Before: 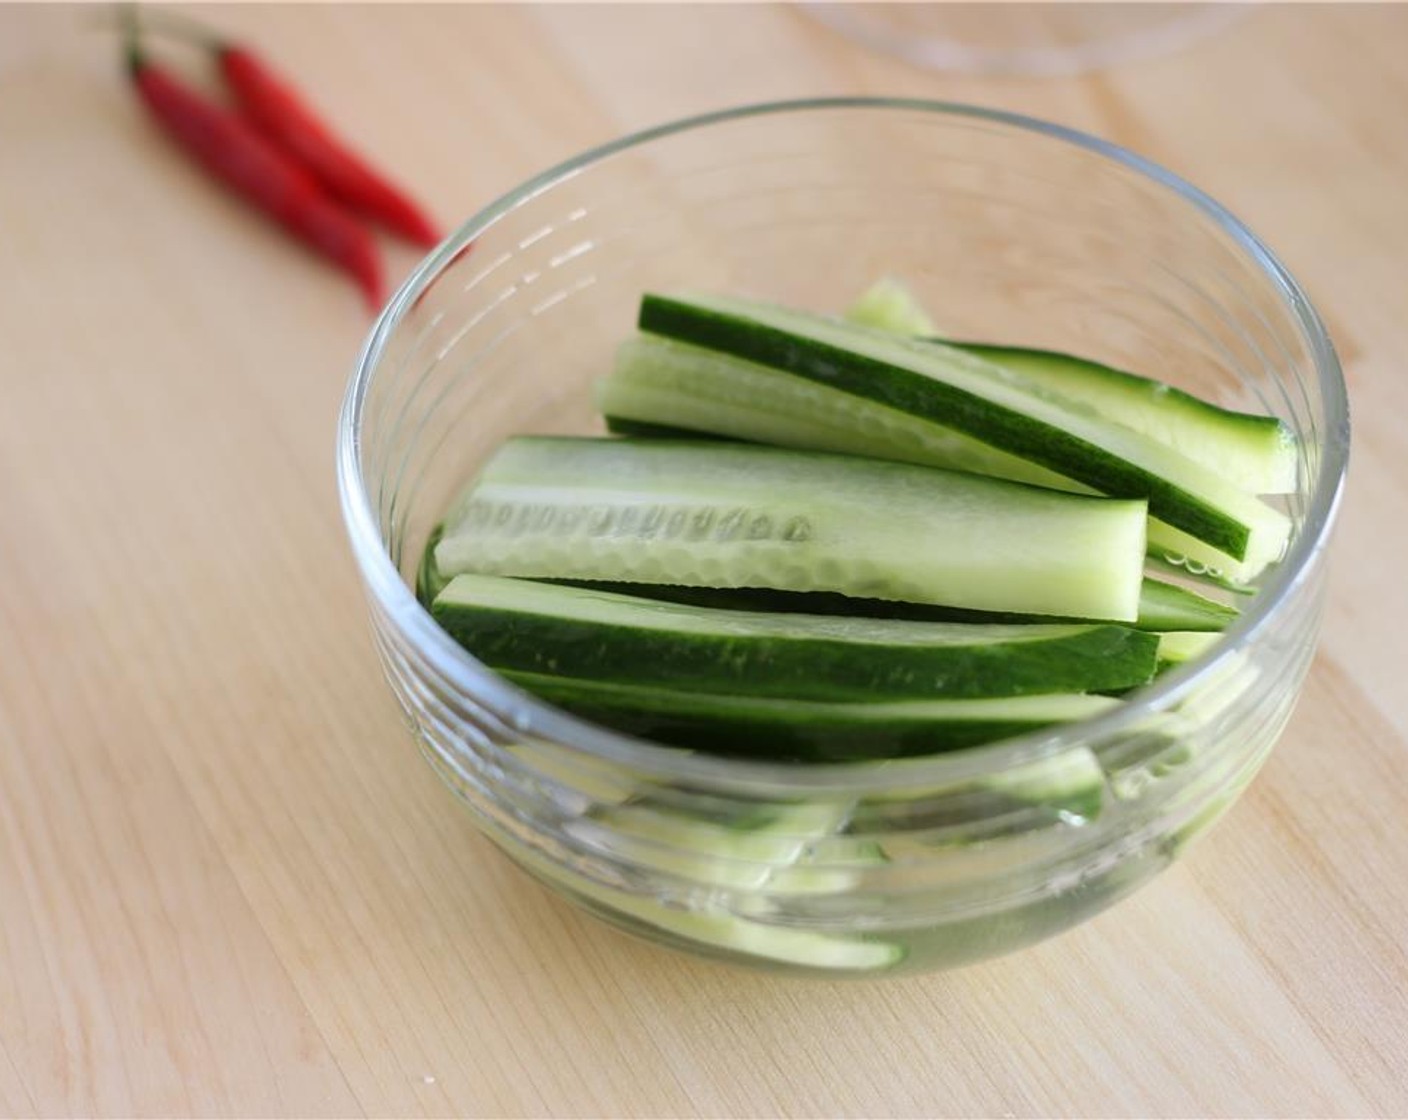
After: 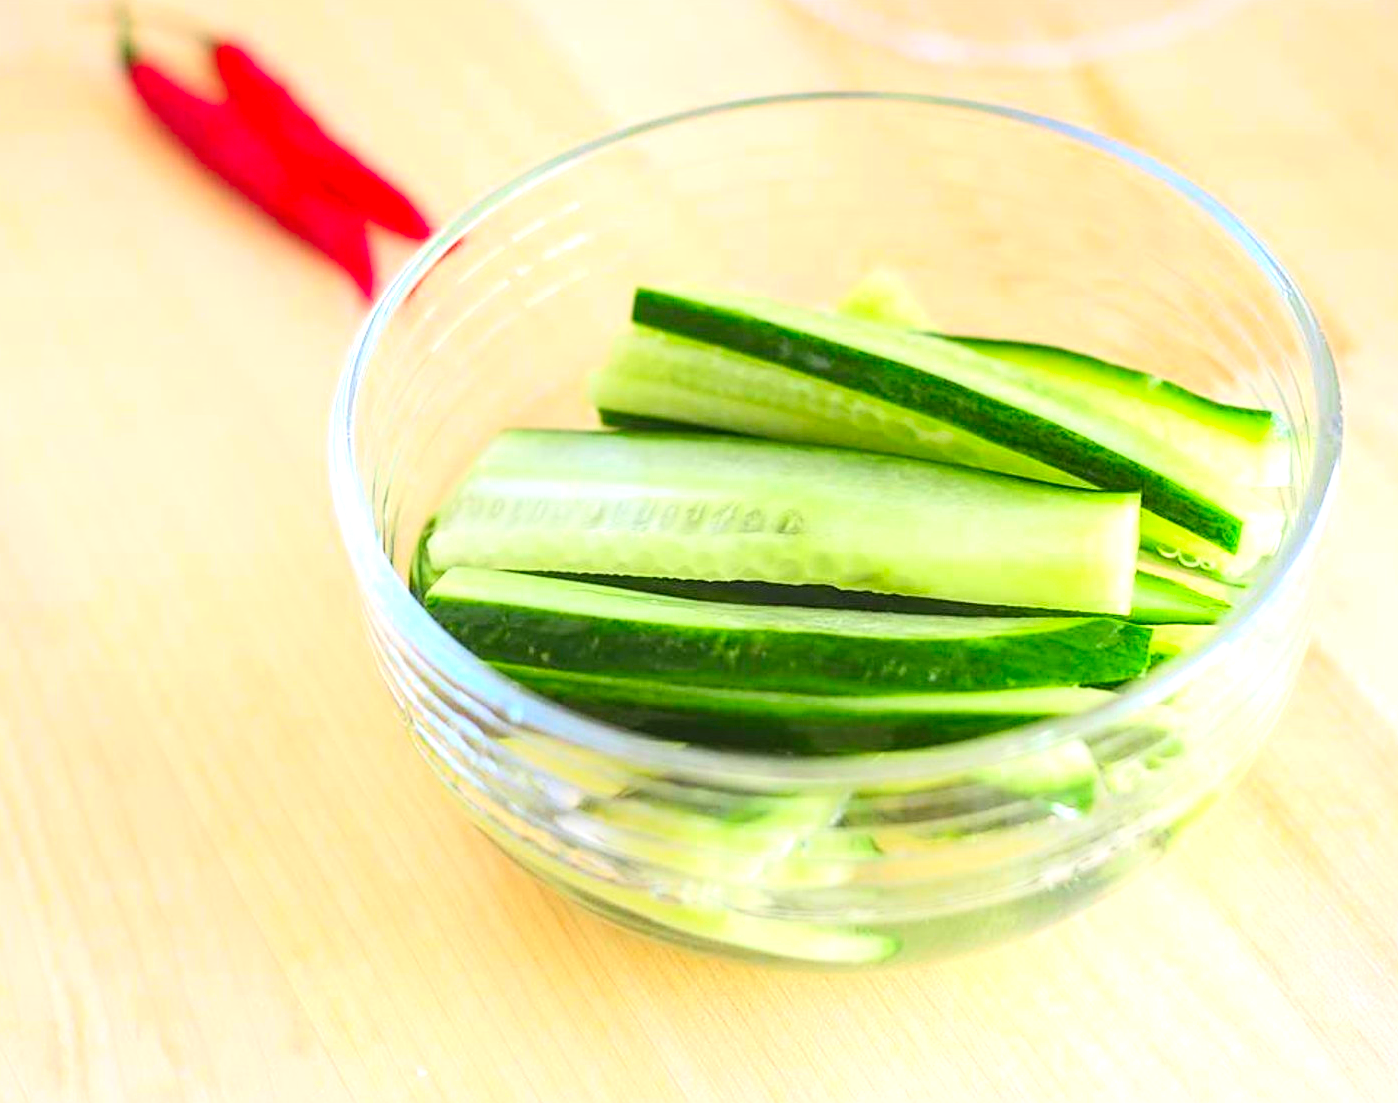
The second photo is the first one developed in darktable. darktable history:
exposure: black level correction 0, exposure 0.951 EV, compensate exposure bias true, compensate highlight preservation false
tone equalizer: on, module defaults
local contrast: detail 110%
contrast brightness saturation: contrast 0.203, brightness 0.193, saturation 0.795
crop: left 0.497%, top 0.667%, right 0.196%, bottom 0.808%
sharpen: on, module defaults
